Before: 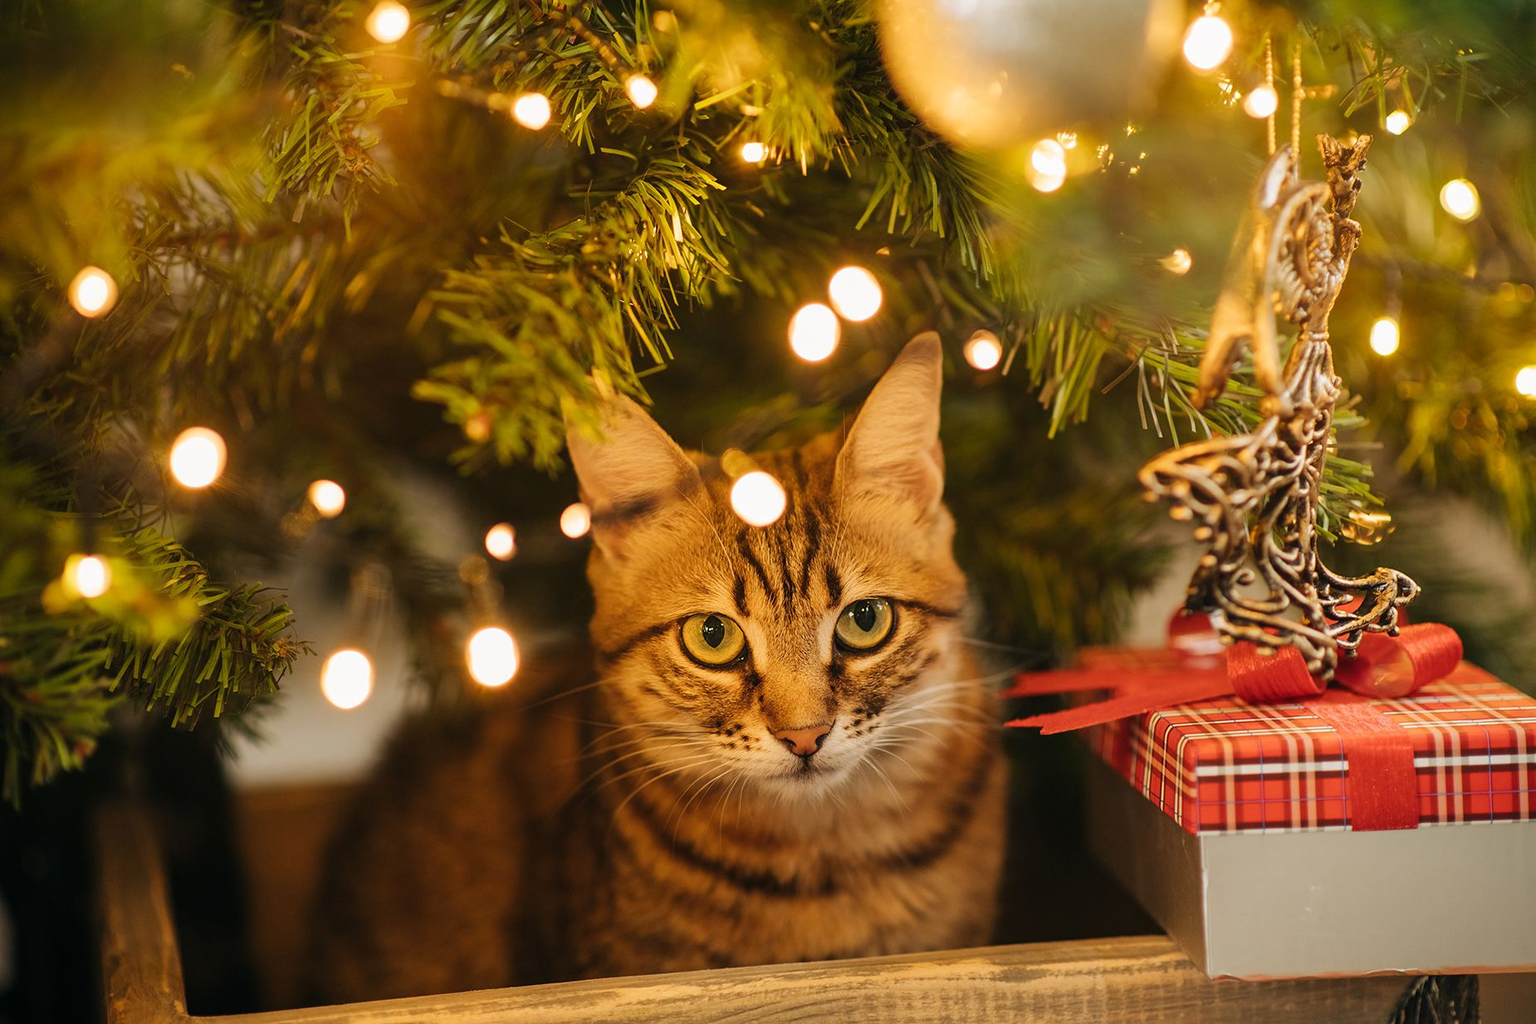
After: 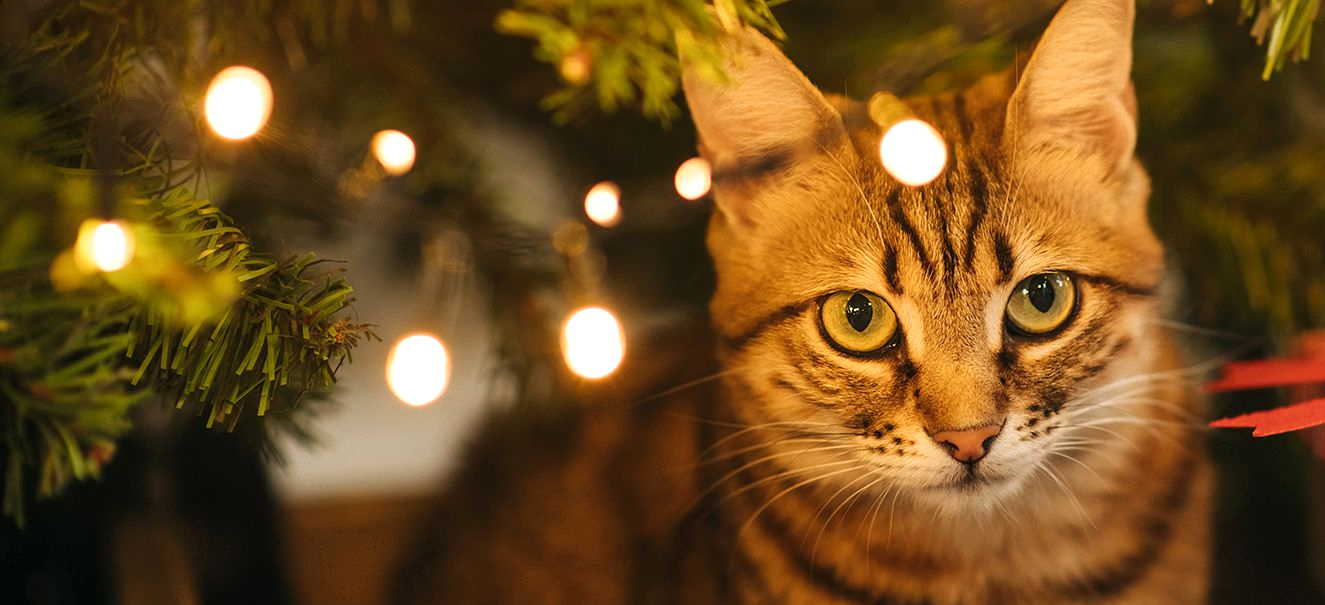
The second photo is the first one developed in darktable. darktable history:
shadows and highlights: shadows -1.7, highlights 39.92
crop: top 36.341%, right 28.338%, bottom 14.557%
exposure: exposure 0.154 EV, compensate exposure bias true, compensate highlight preservation false
